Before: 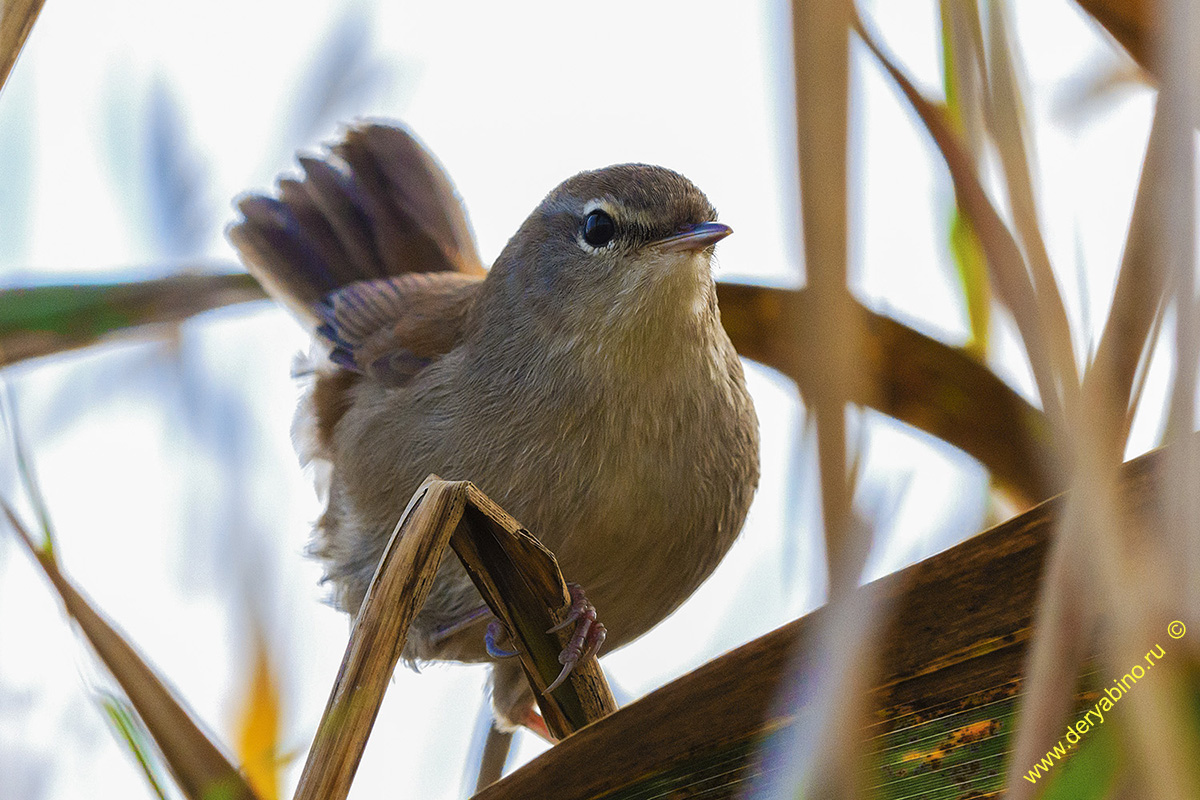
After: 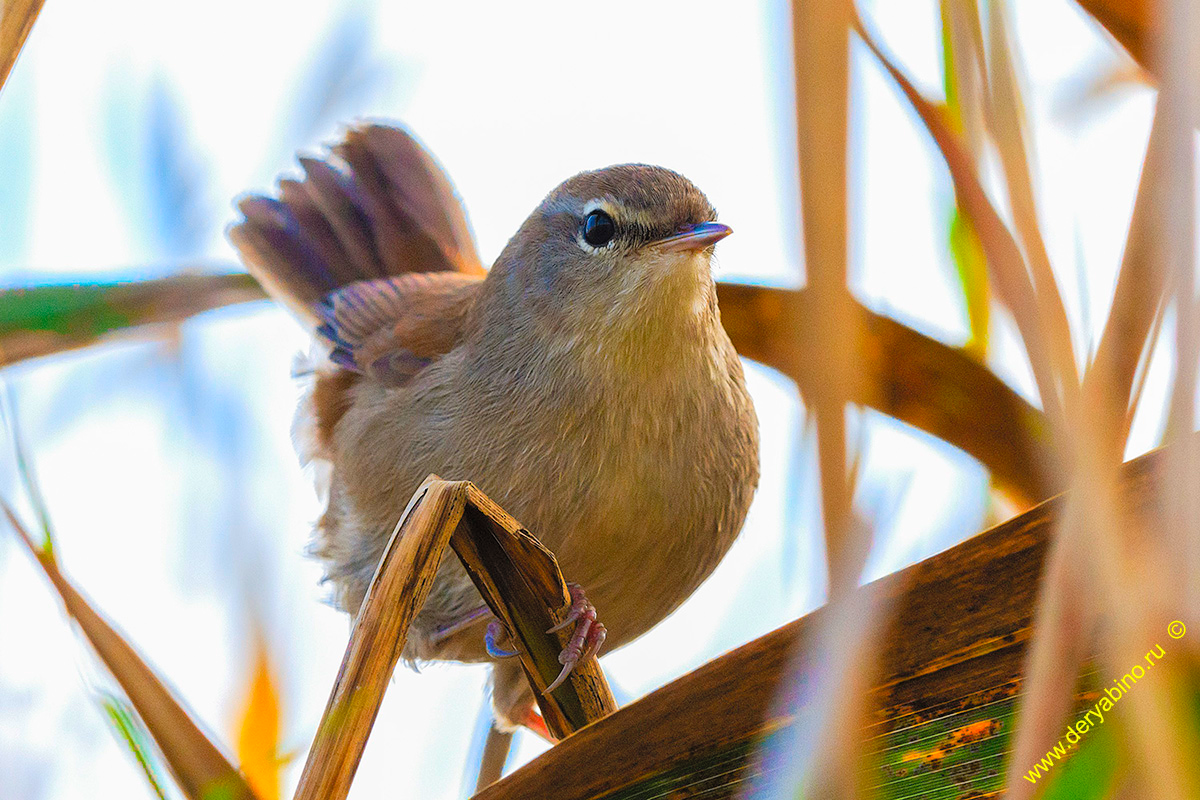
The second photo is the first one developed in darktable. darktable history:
contrast brightness saturation: contrast 0.067, brightness 0.174, saturation 0.412
